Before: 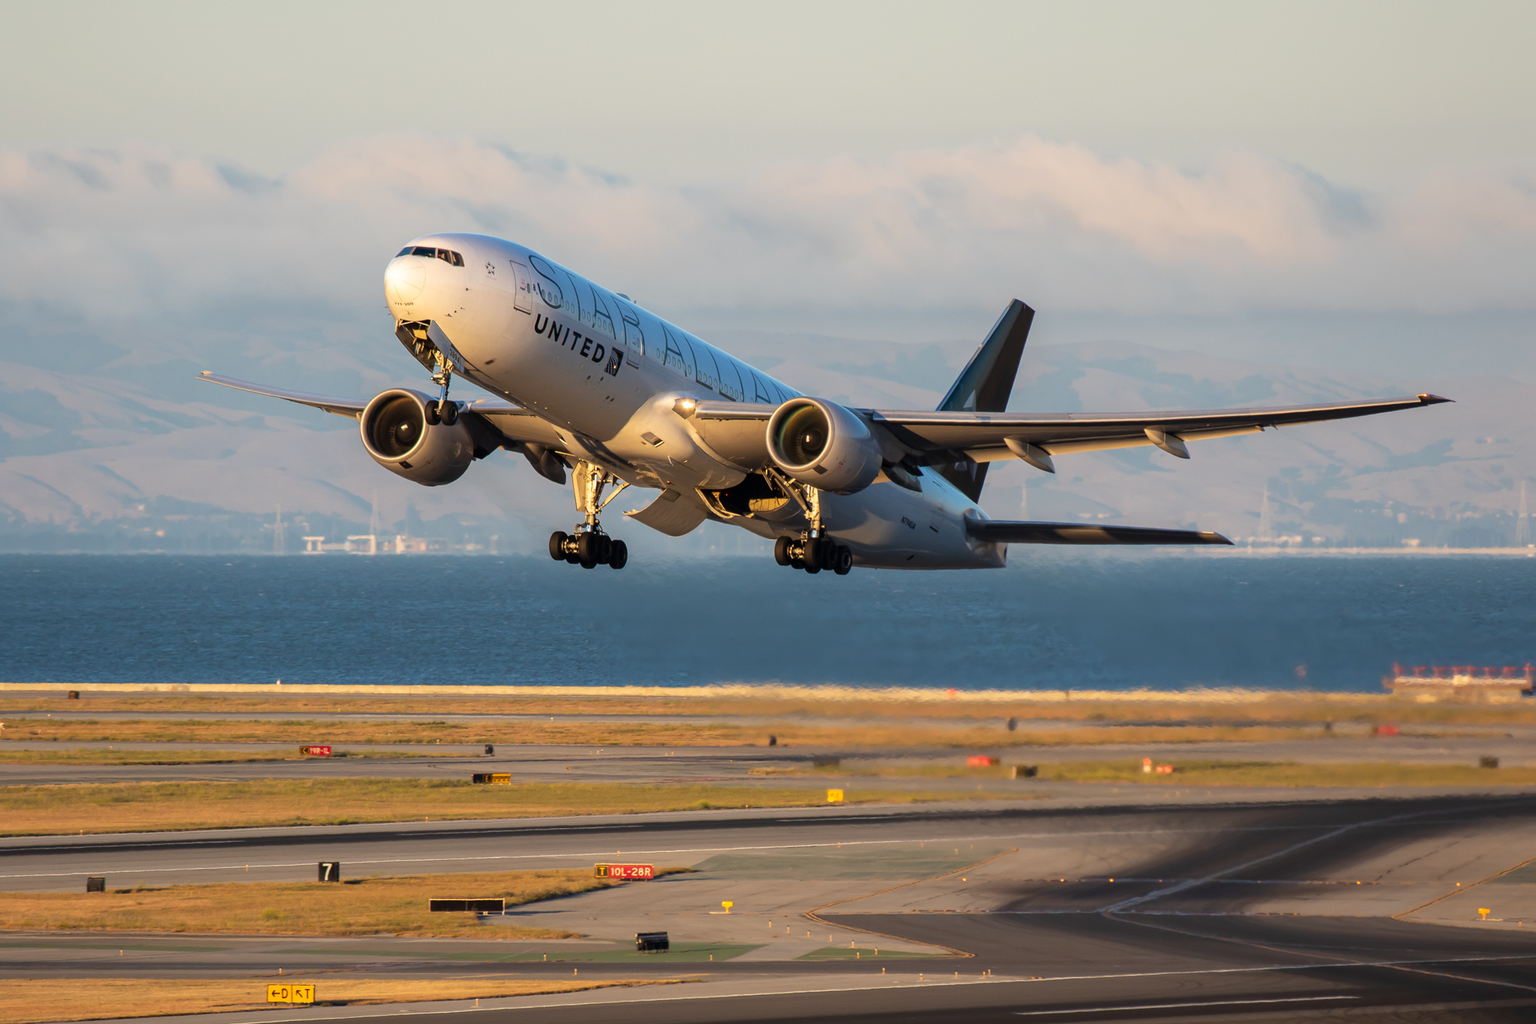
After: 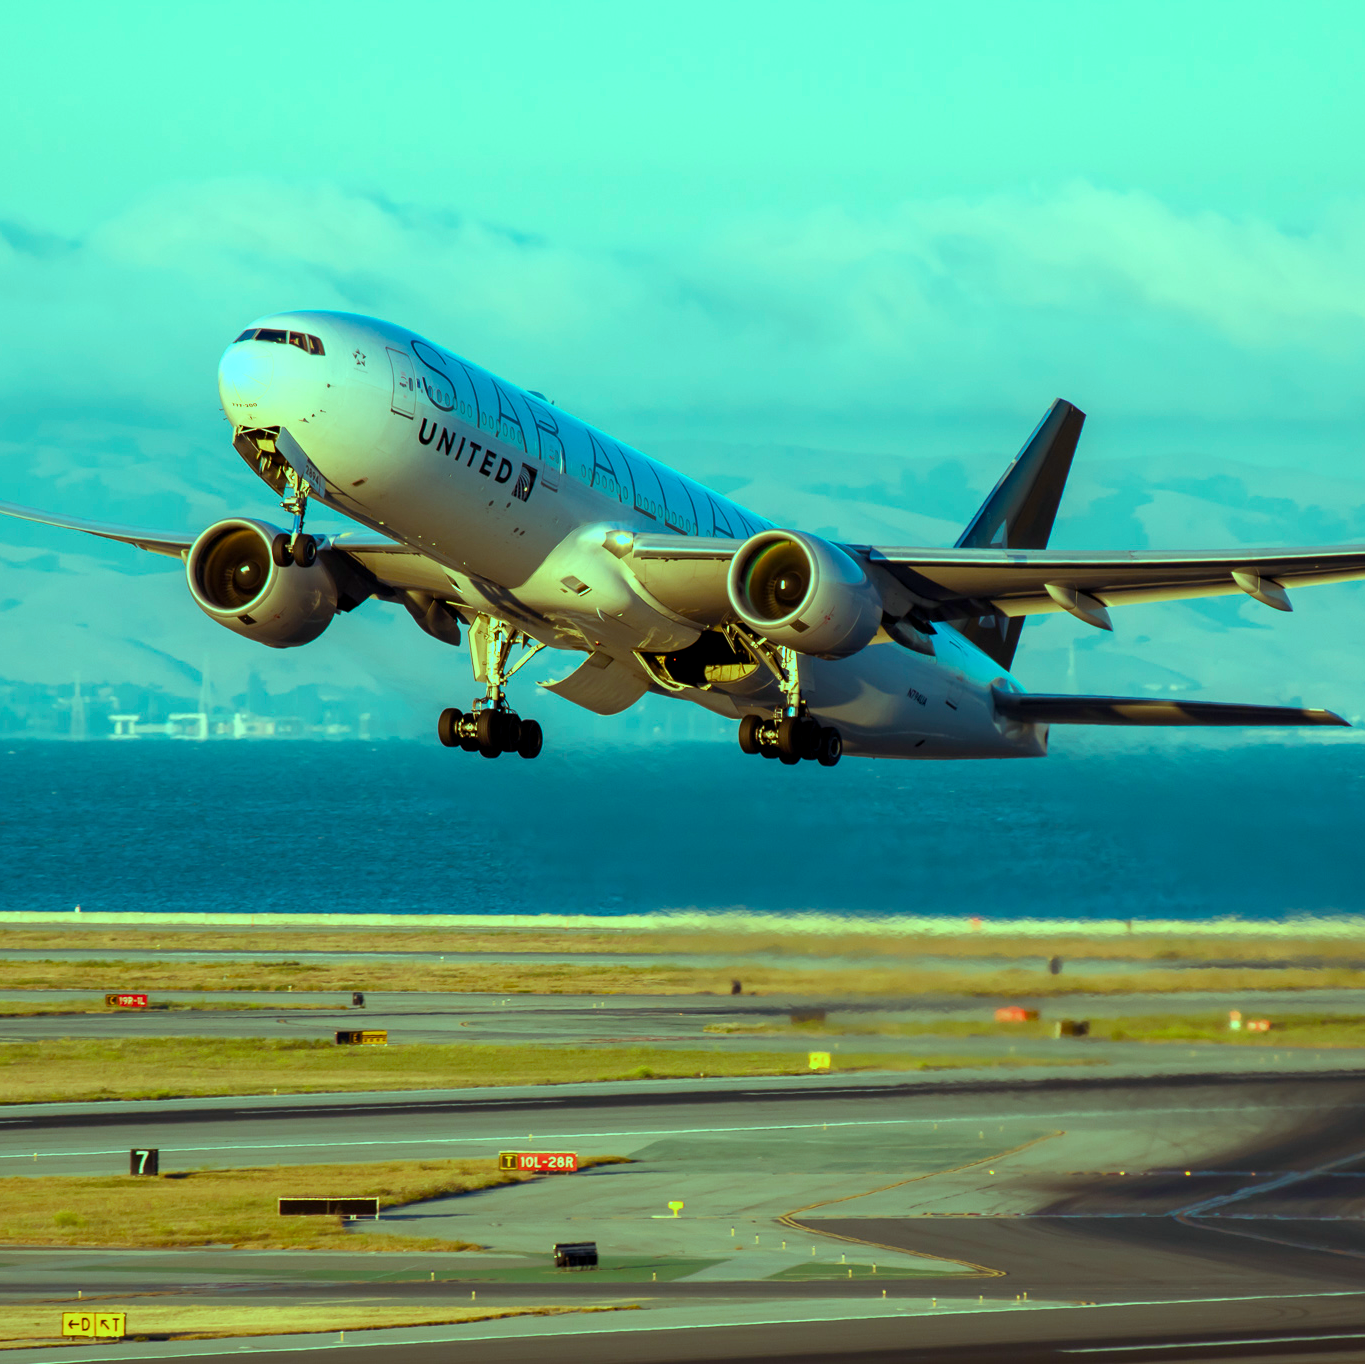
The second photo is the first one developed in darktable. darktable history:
crop and rotate: left 14.397%, right 18.932%
color balance rgb: highlights gain › luminance 20.174%, highlights gain › chroma 13.093%, highlights gain › hue 170.85°, global offset › luminance -0.293%, global offset › hue 260.96°, linear chroma grading › mid-tones 7.564%, perceptual saturation grading › global saturation 20%, perceptual saturation grading › highlights -25.311%, perceptual saturation grading › shadows 26.096%
